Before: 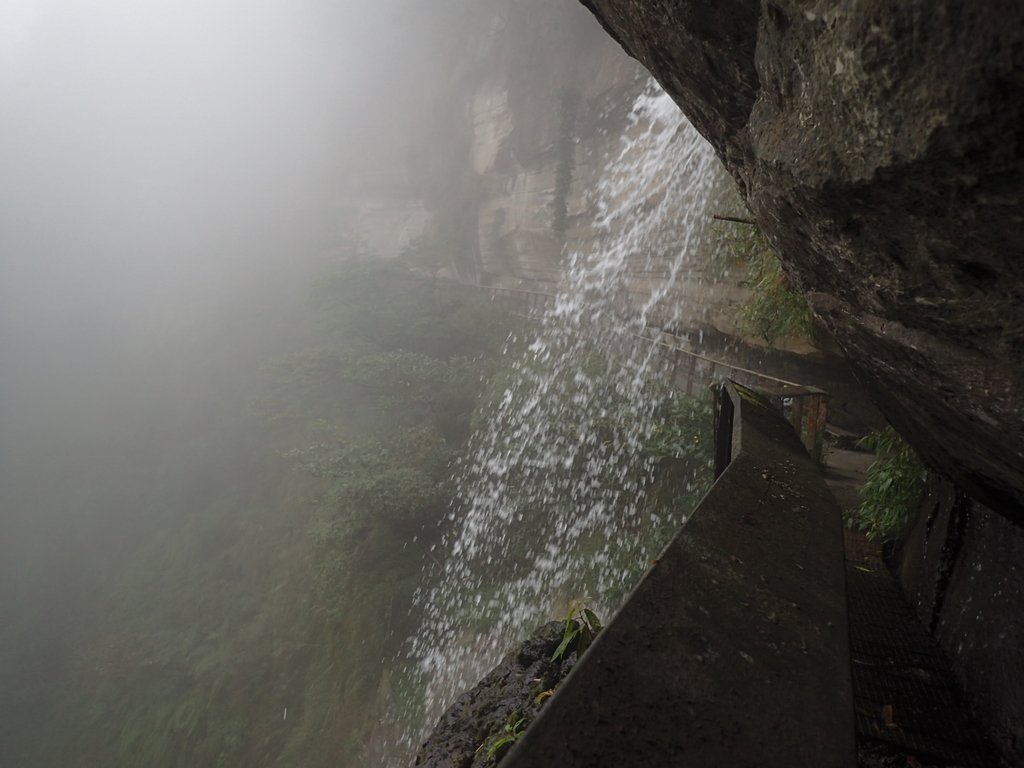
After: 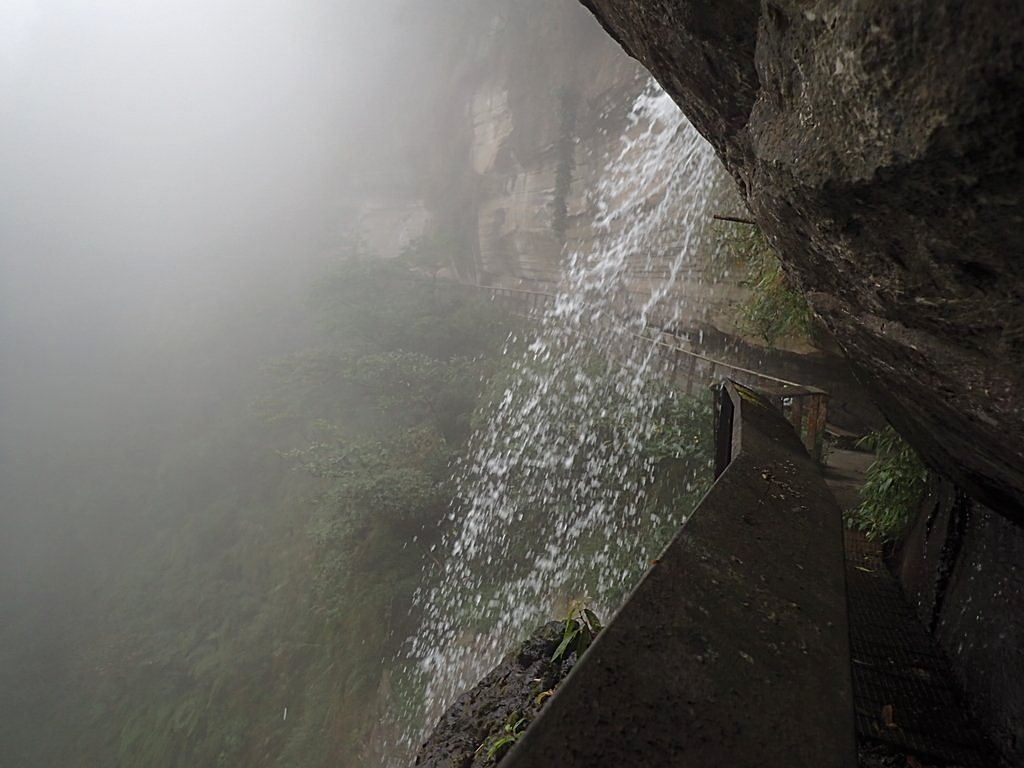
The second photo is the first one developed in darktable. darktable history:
sharpen: on, module defaults
exposure: exposure 0.135 EV, compensate highlight preservation false
